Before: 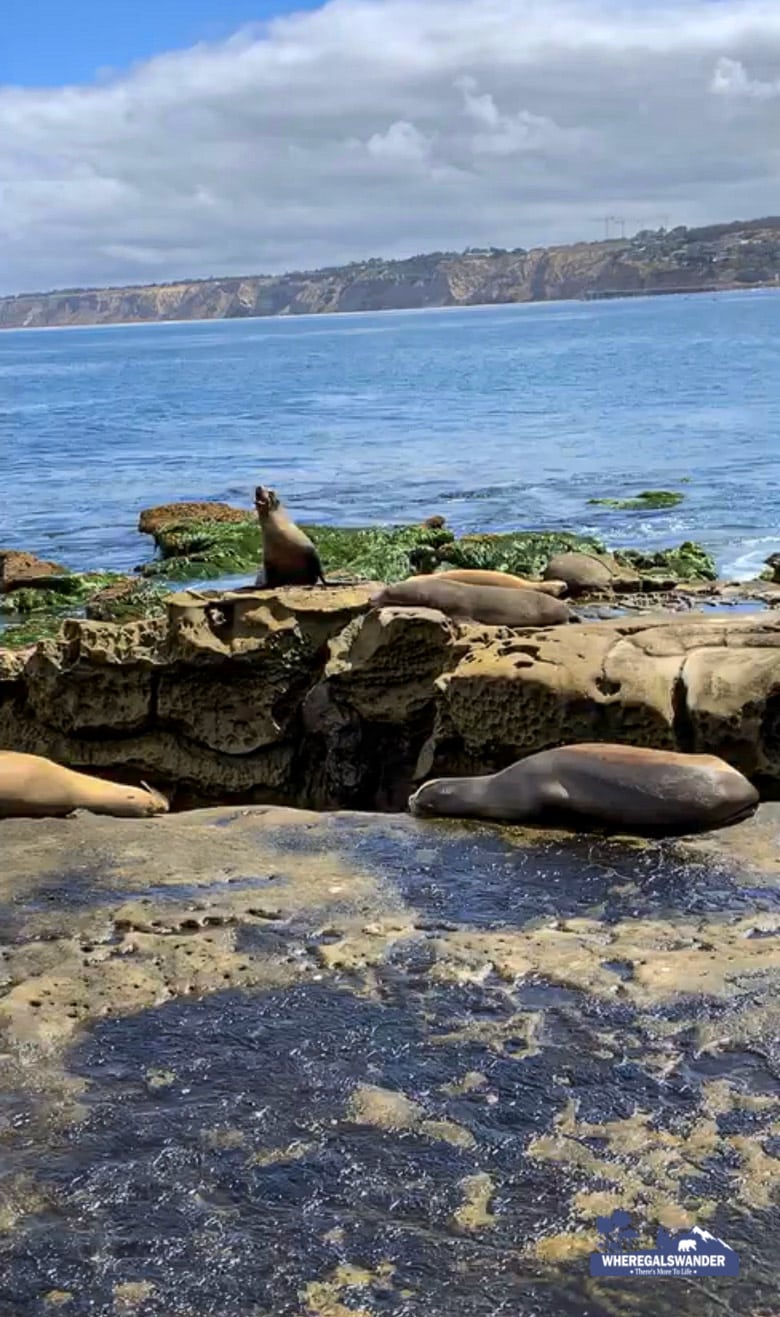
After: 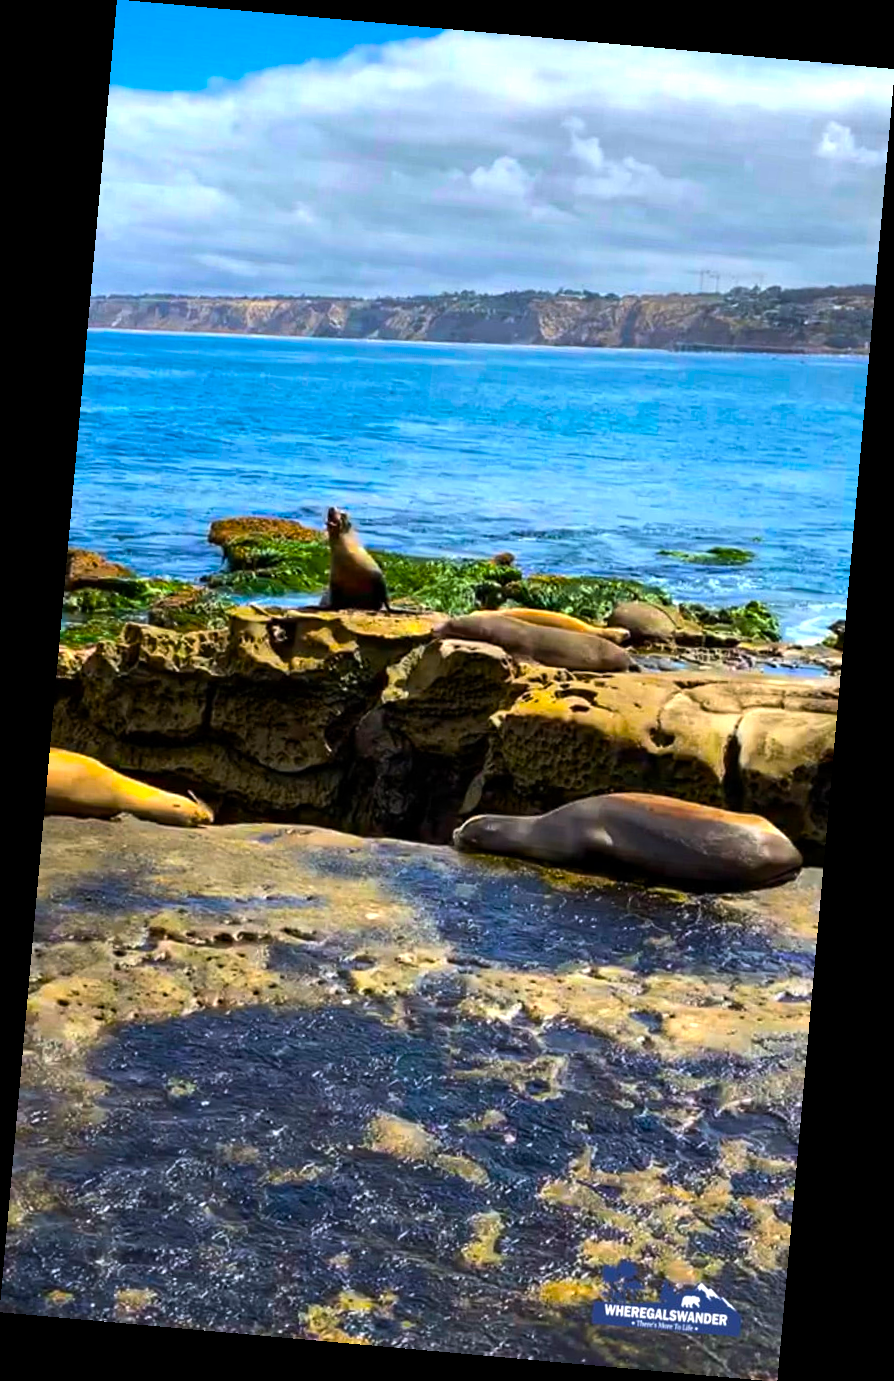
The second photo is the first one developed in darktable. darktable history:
rotate and perspective: rotation 5.12°, automatic cropping off
color balance rgb: linear chroma grading › global chroma 9%, perceptual saturation grading › global saturation 36%, perceptual brilliance grading › global brilliance 15%, perceptual brilliance grading › shadows -35%, global vibrance 15%
